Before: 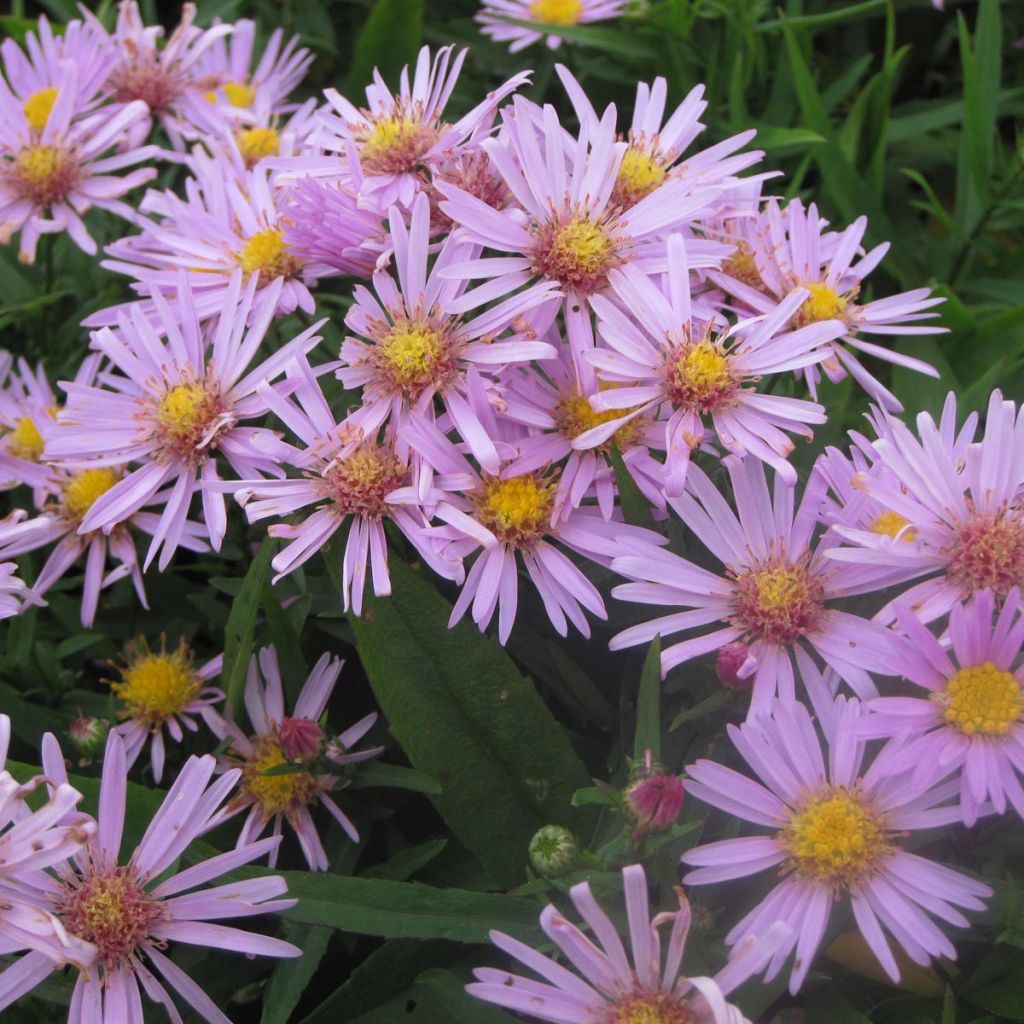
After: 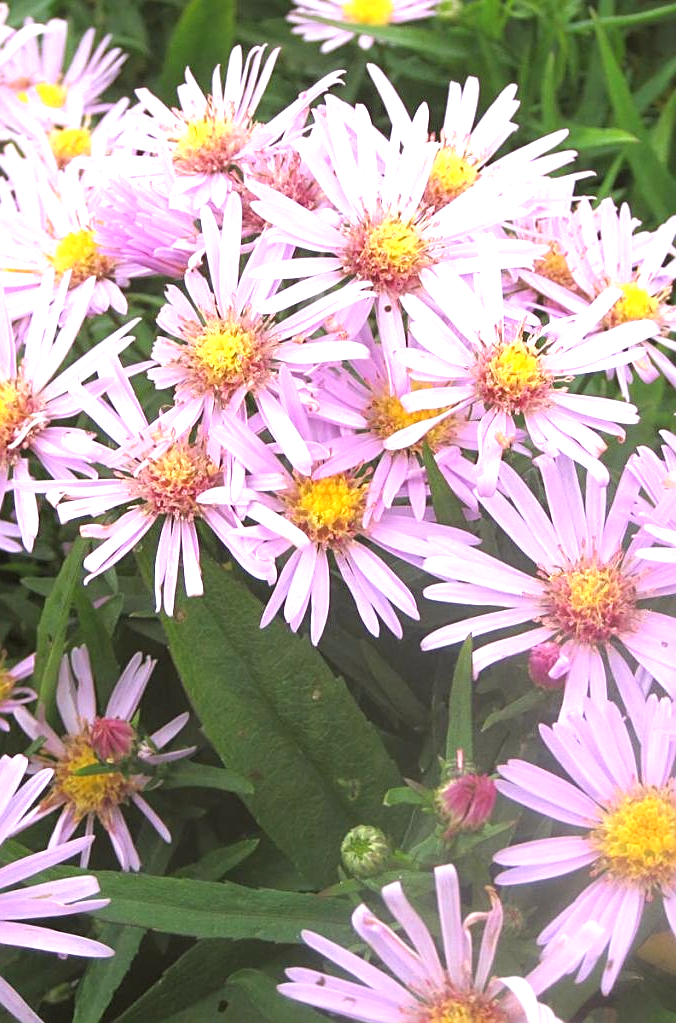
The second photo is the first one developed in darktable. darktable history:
color balance: mode lift, gamma, gain (sRGB), lift [1.04, 1, 1, 0.97], gamma [1.01, 1, 1, 0.97], gain [0.96, 1, 1, 0.97]
sharpen: on, module defaults
crop and rotate: left 18.442%, right 15.508%
exposure: black level correction 0, exposure 1.45 EV, compensate exposure bias true, compensate highlight preservation false
